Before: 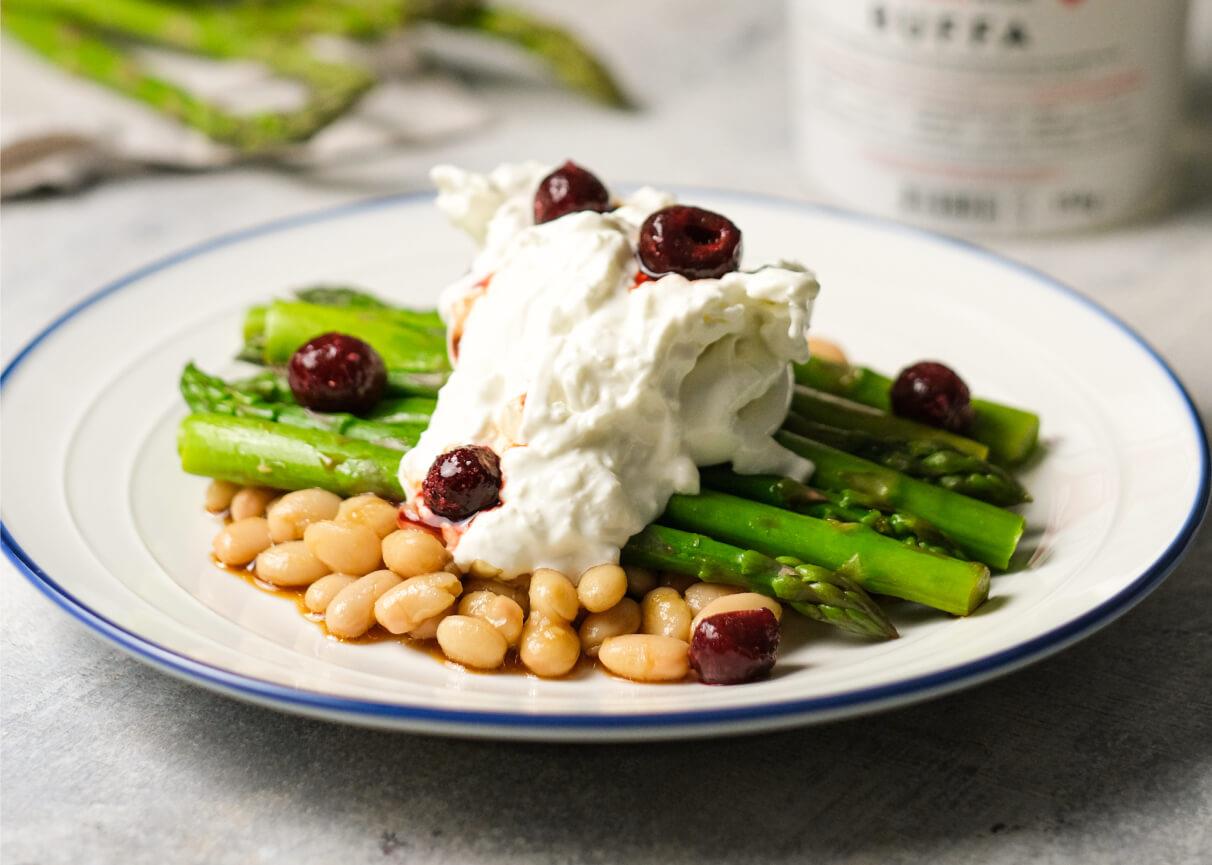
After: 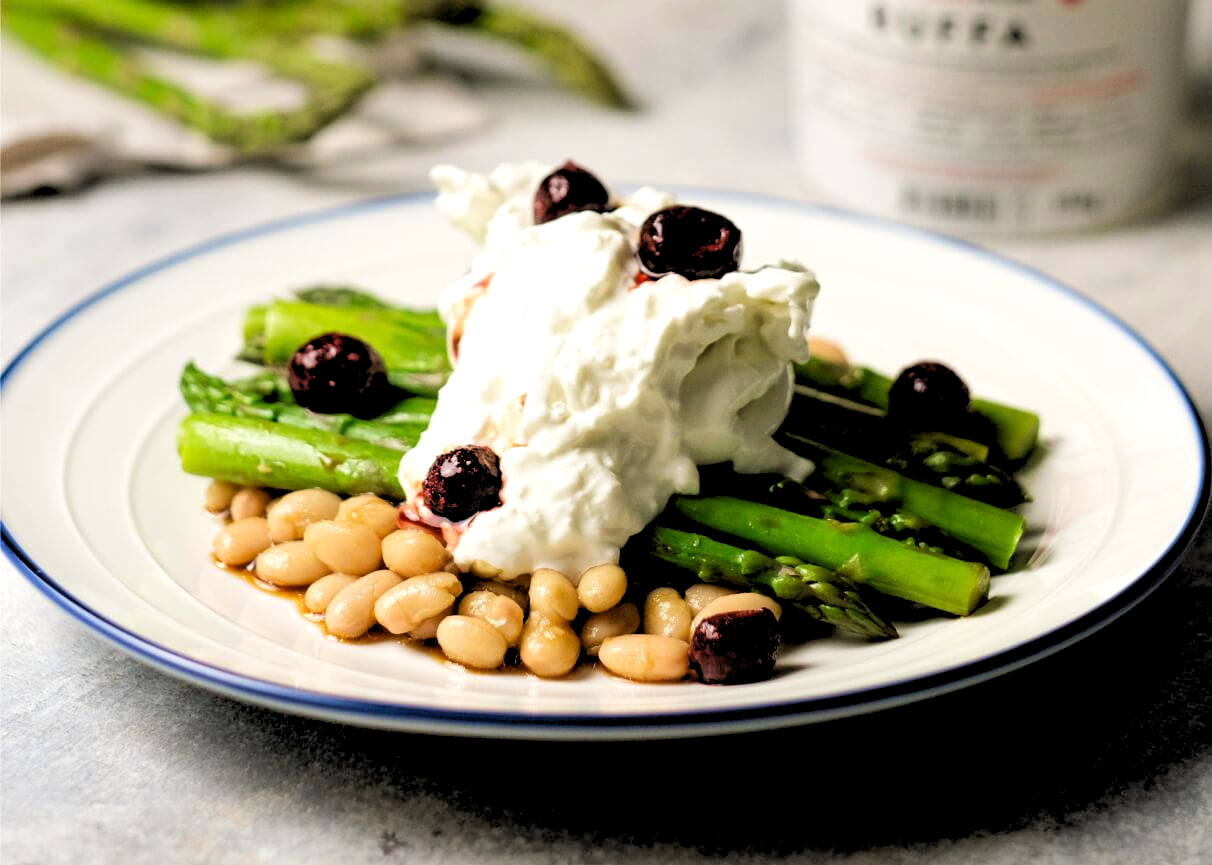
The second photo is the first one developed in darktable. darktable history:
exposure: compensate highlight preservation false
rgb levels: levels [[0.034, 0.472, 0.904], [0, 0.5, 1], [0, 0.5, 1]]
velvia: on, module defaults
